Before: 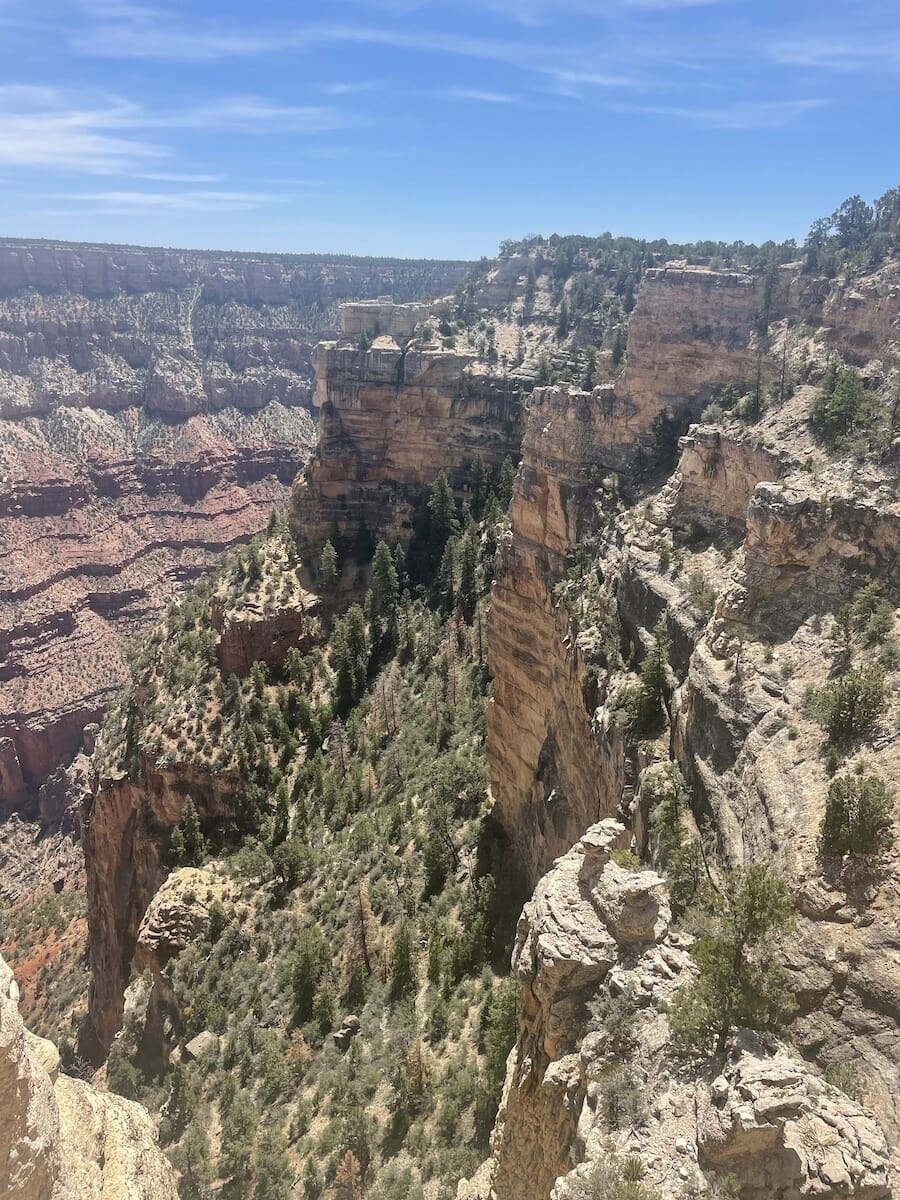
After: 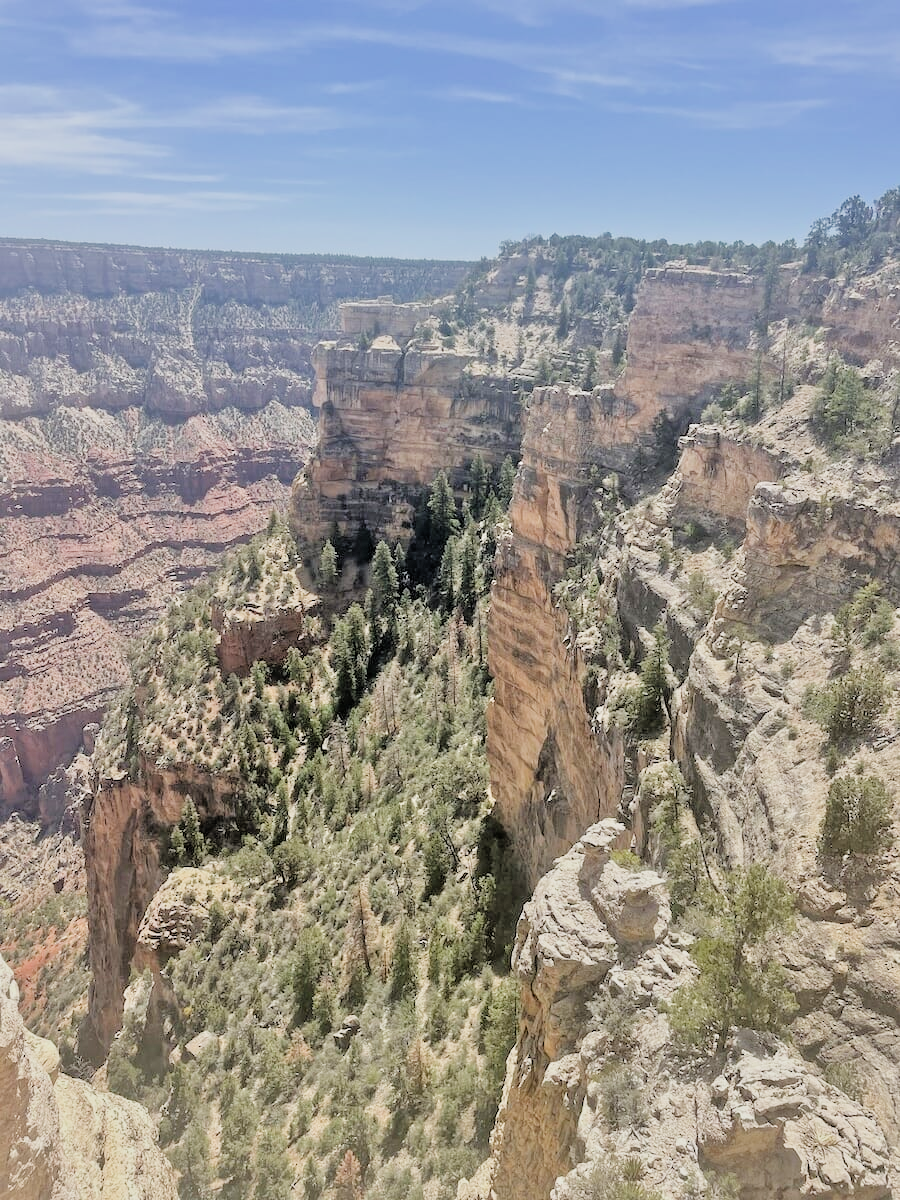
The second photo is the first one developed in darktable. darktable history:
tone equalizer: -7 EV 0.15 EV, -6 EV 0.6 EV, -5 EV 1.15 EV, -4 EV 1.33 EV, -3 EV 1.15 EV, -2 EV 0.6 EV, -1 EV 0.15 EV, mask exposure compensation -0.5 EV
filmic rgb: black relative exposure -5 EV, hardness 2.88, contrast 1.2, highlights saturation mix -30%
